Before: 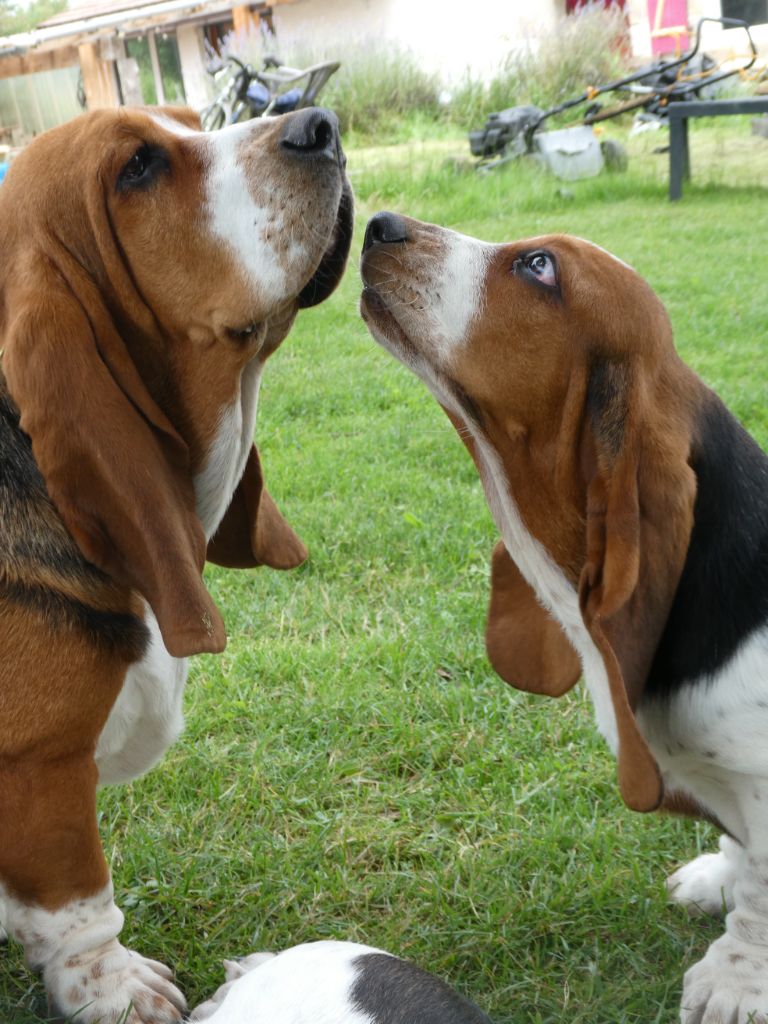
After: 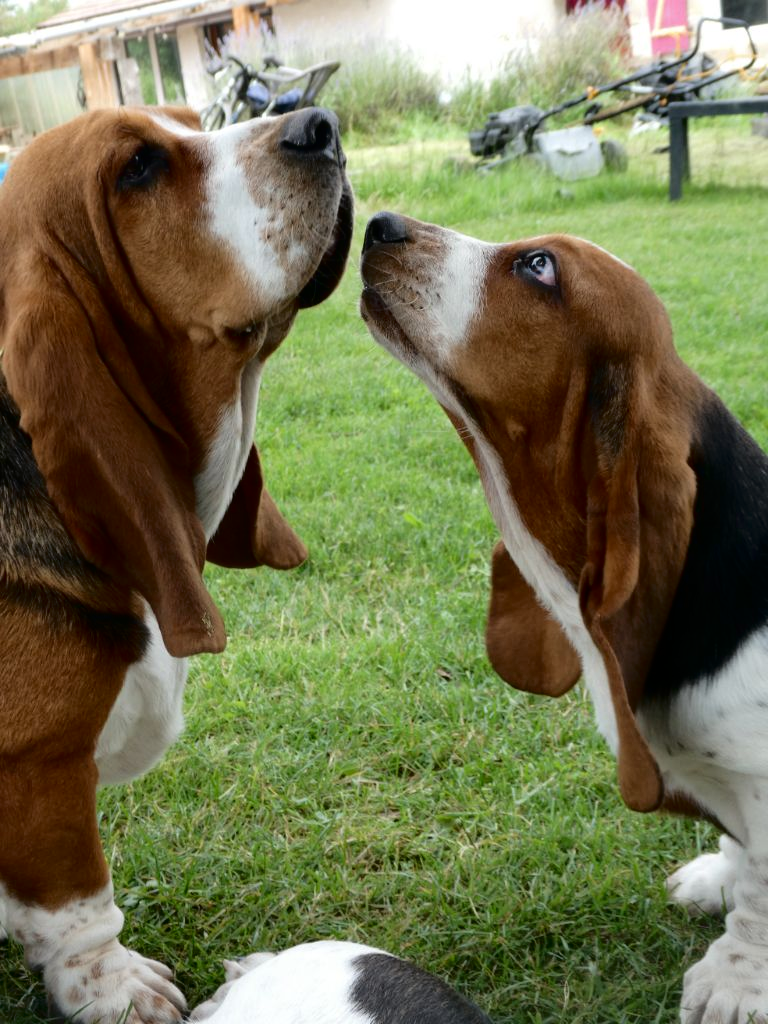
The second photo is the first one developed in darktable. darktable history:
contrast brightness saturation: contrast 0.03, brightness -0.04
fill light: exposure -2 EV, width 8.6
